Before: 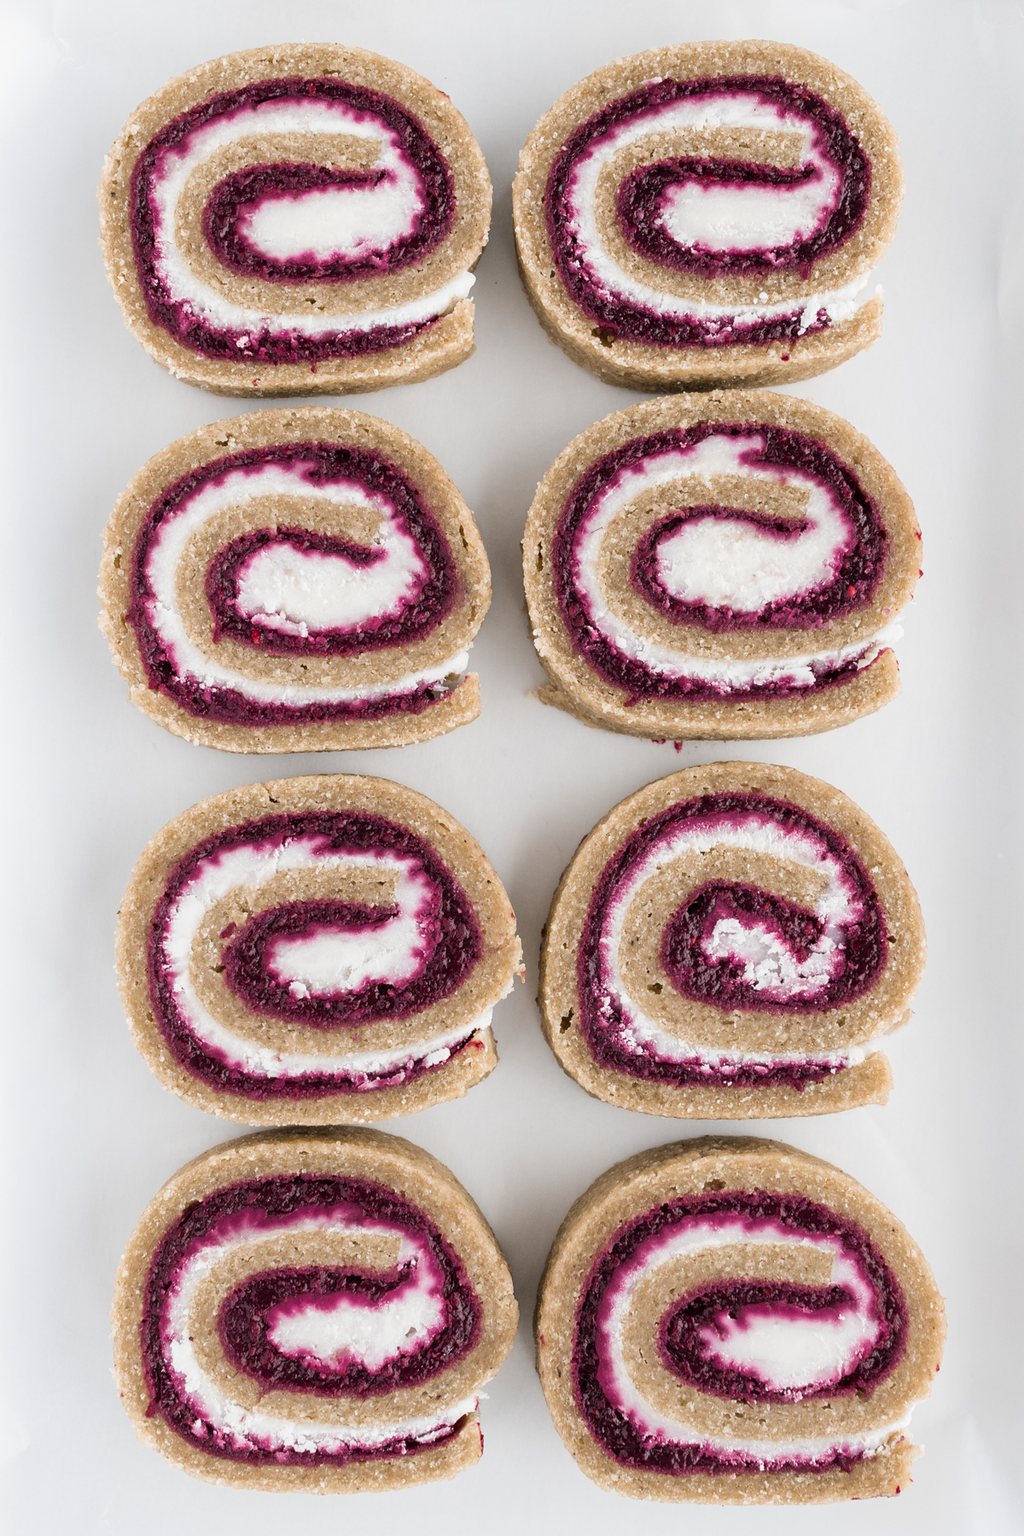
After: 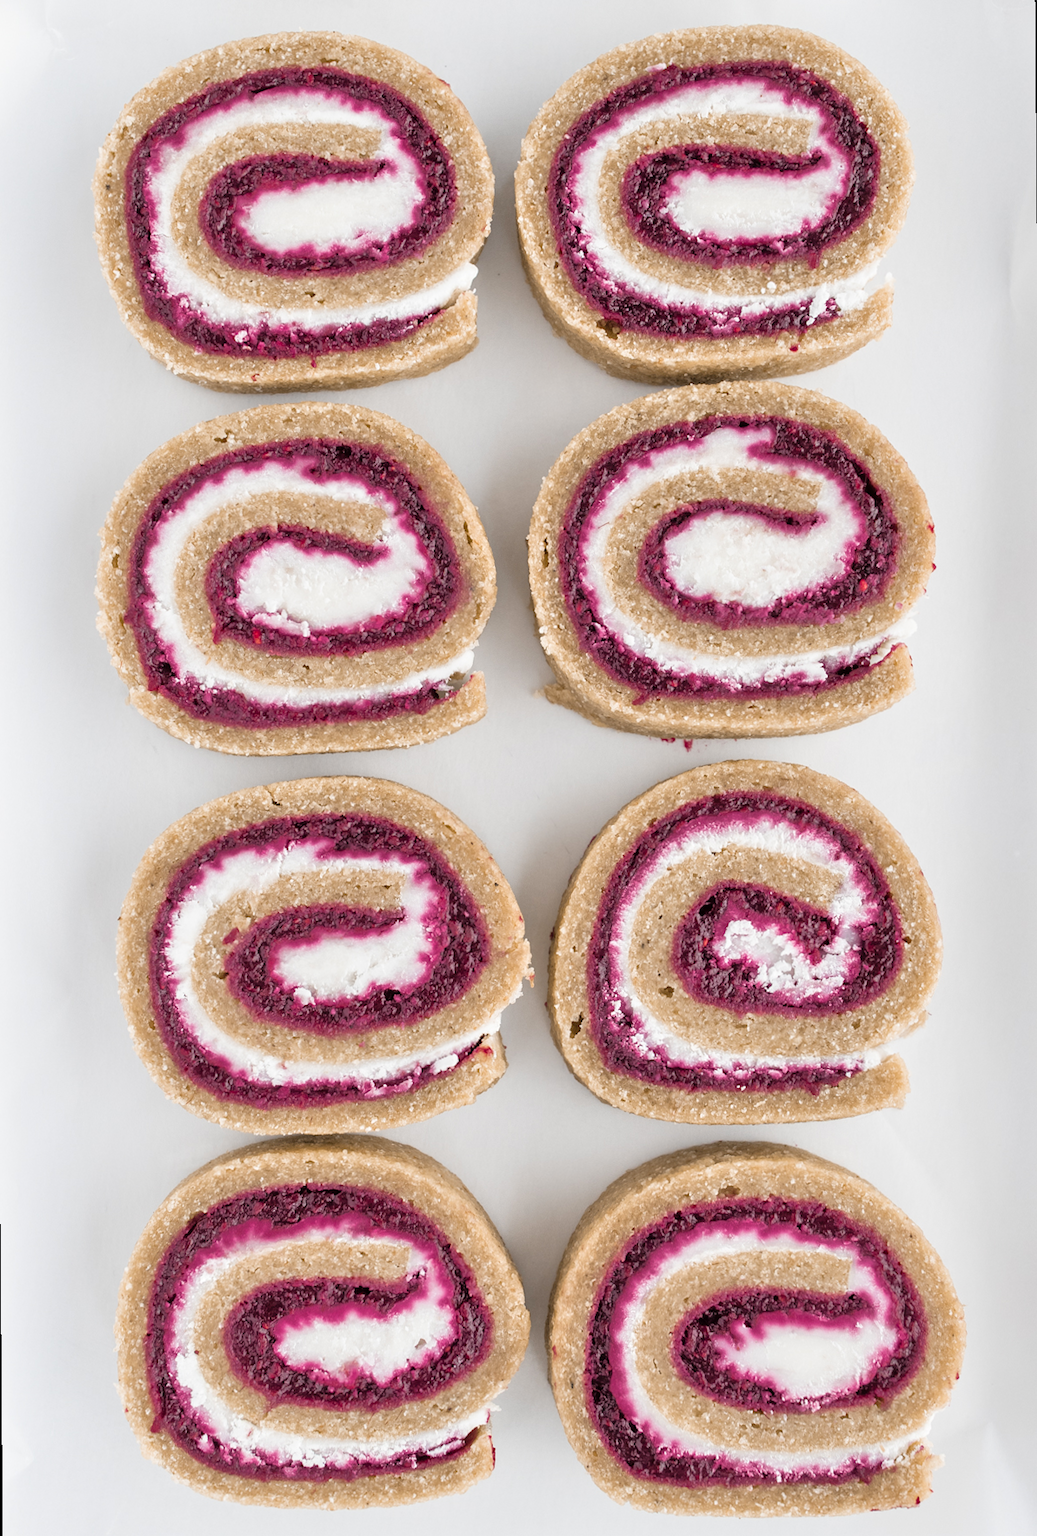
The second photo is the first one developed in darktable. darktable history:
tone equalizer: -7 EV 0.15 EV, -6 EV 0.6 EV, -5 EV 1.15 EV, -4 EV 1.33 EV, -3 EV 1.15 EV, -2 EV 0.6 EV, -1 EV 0.15 EV, mask exposure compensation -0.5 EV
rotate and perspective: rotation -0.45°, automatic cropping original format, crop left 0.008, crop right 0.992, crop top 0.012, crop bottom 0.988
